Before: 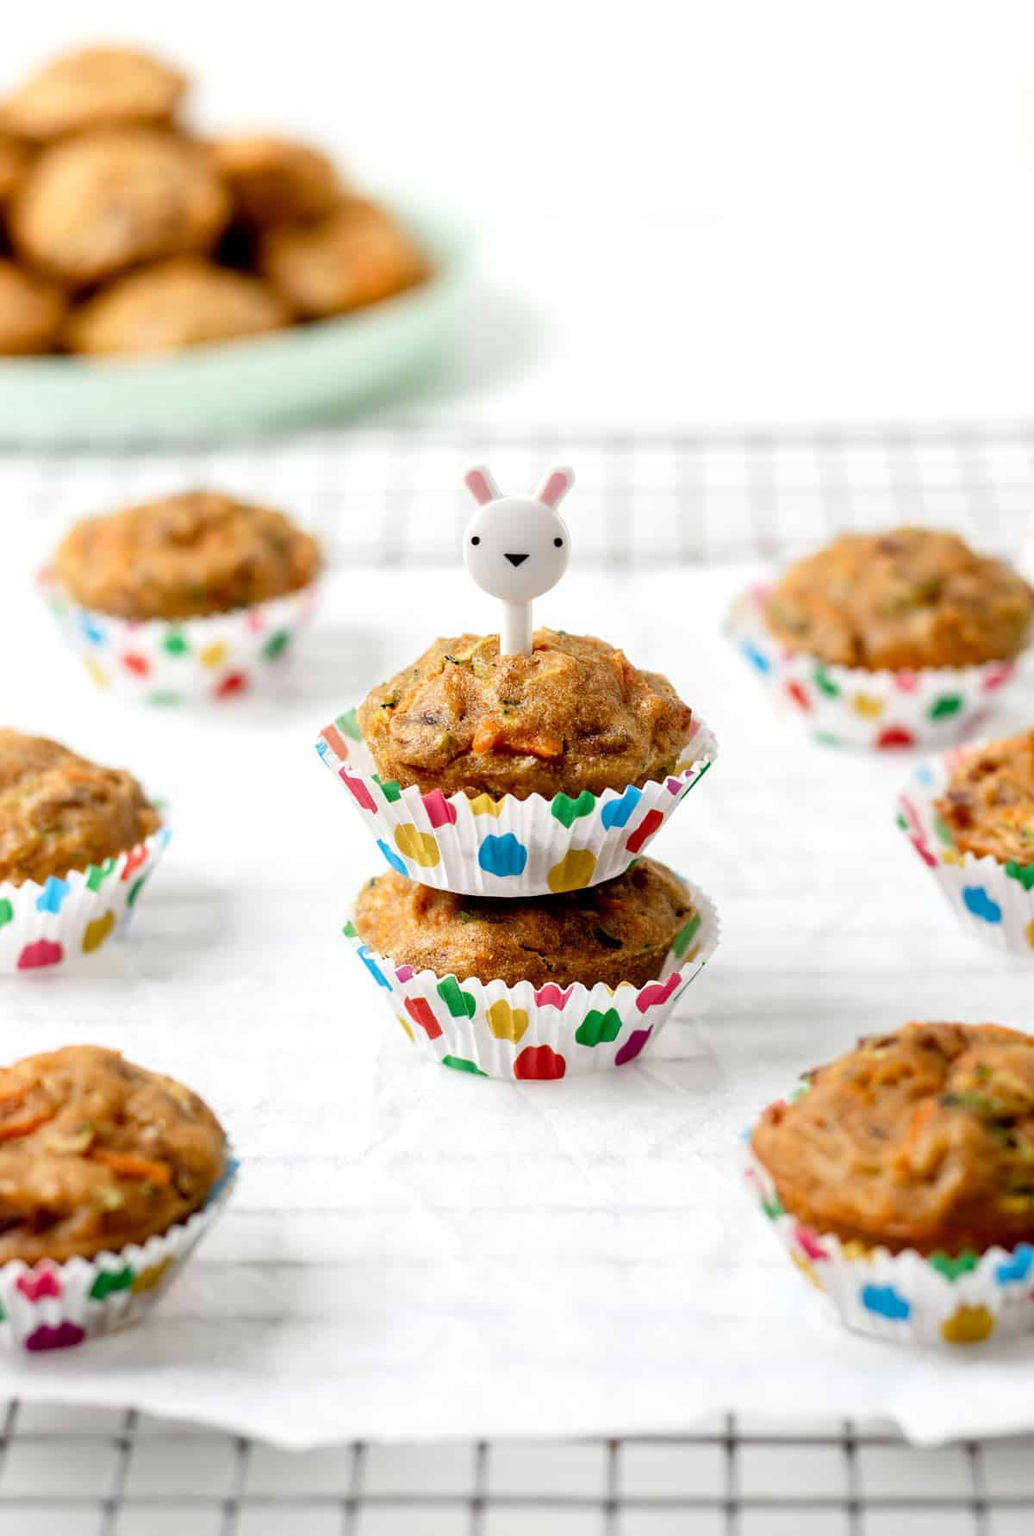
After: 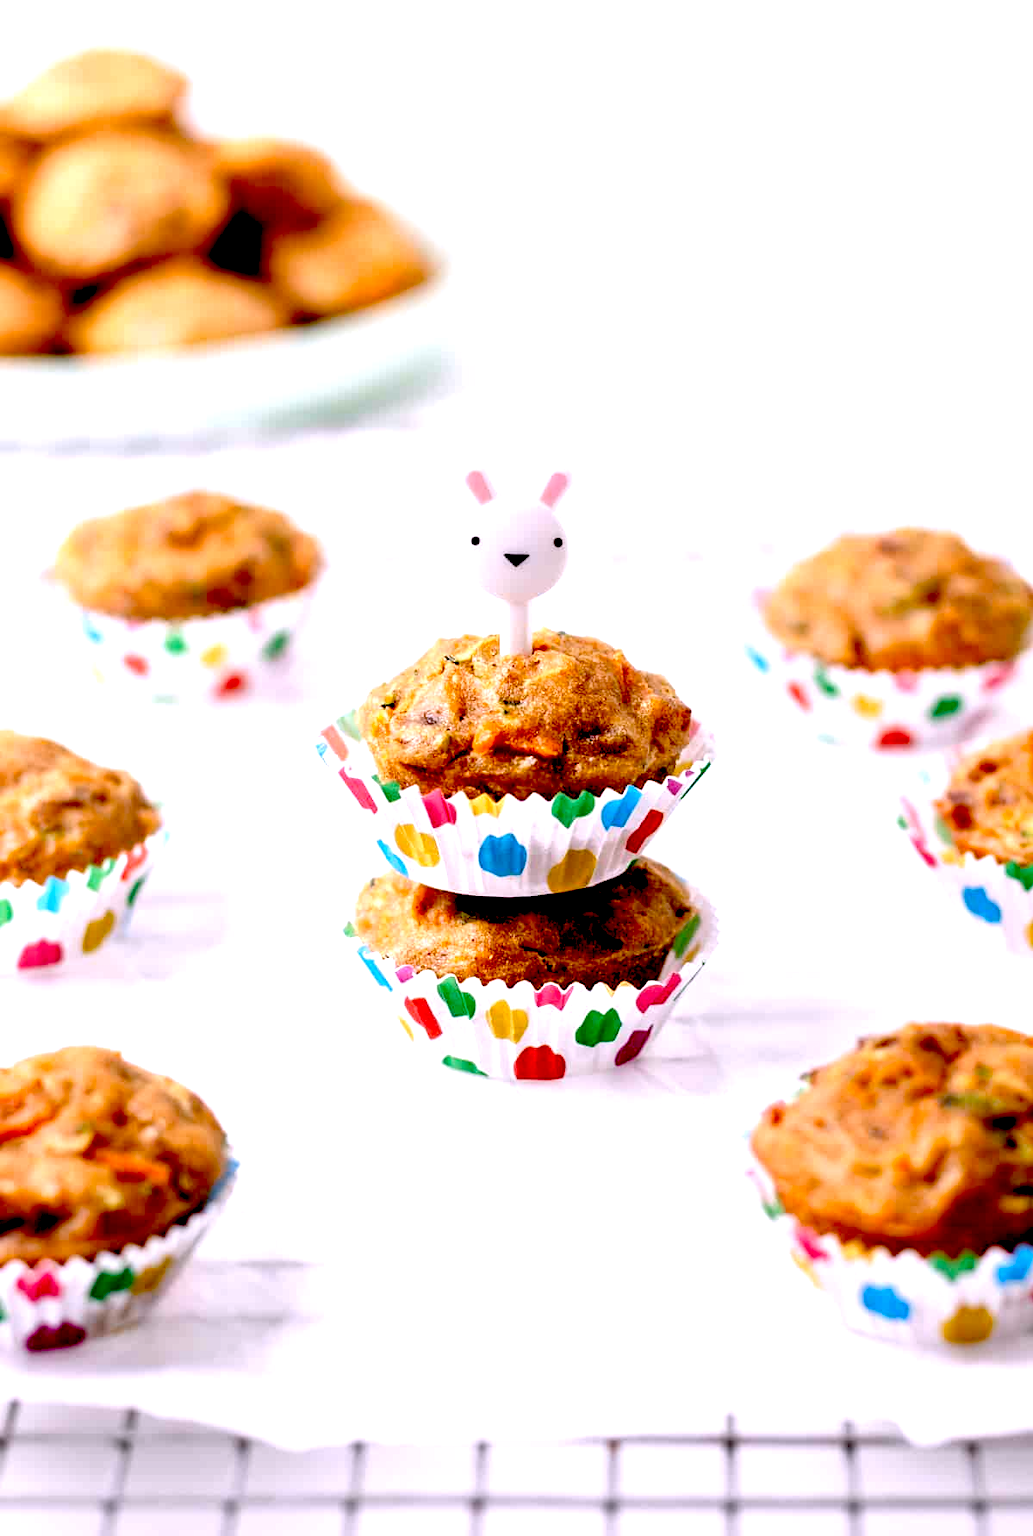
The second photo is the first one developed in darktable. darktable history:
white balance: red 1.066, blue 1.119
exposure: black level correction 0.04, exposure 0.5 EV, compensate highlight preservation false
